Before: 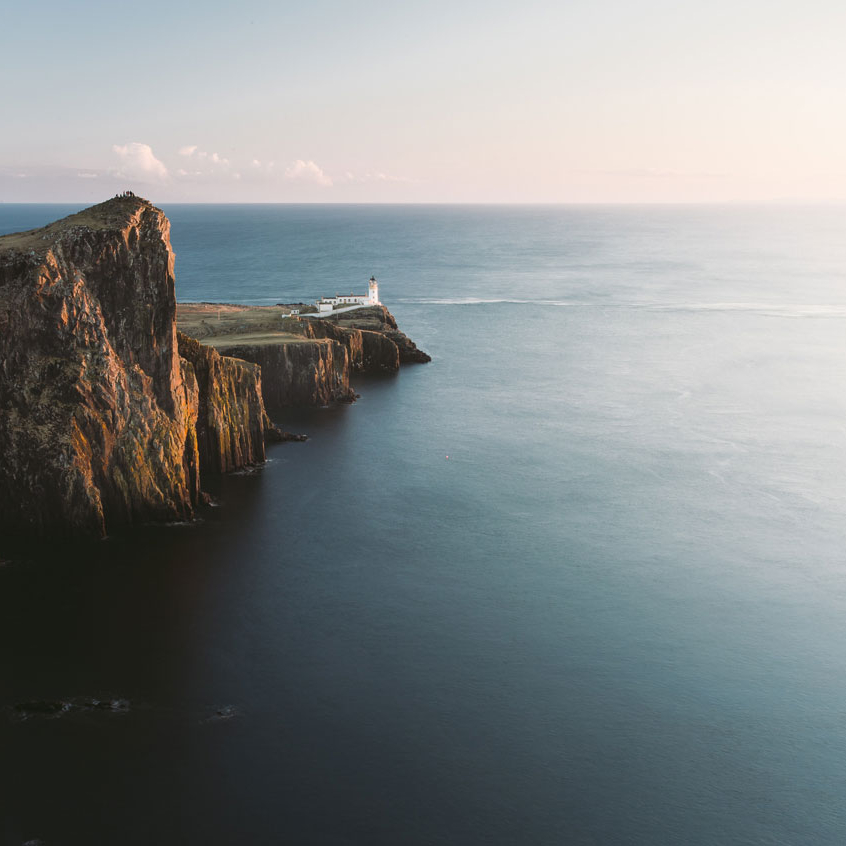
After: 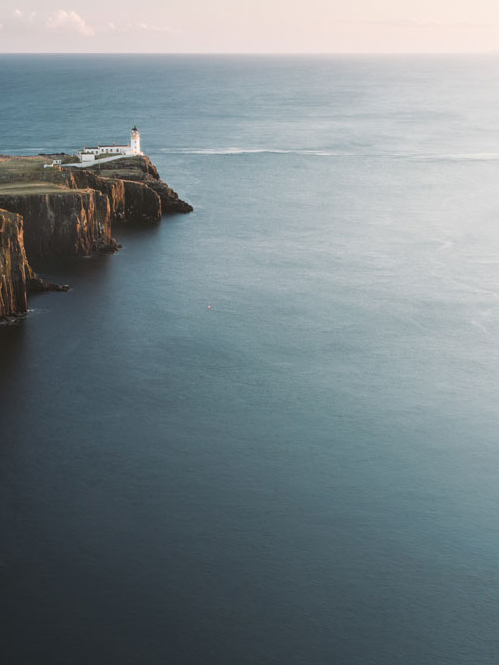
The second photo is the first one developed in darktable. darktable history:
white balance: emerald 1
crop and rotate: left 28.256%, top 17.734%, right 12.656%, bottom 3.573%
